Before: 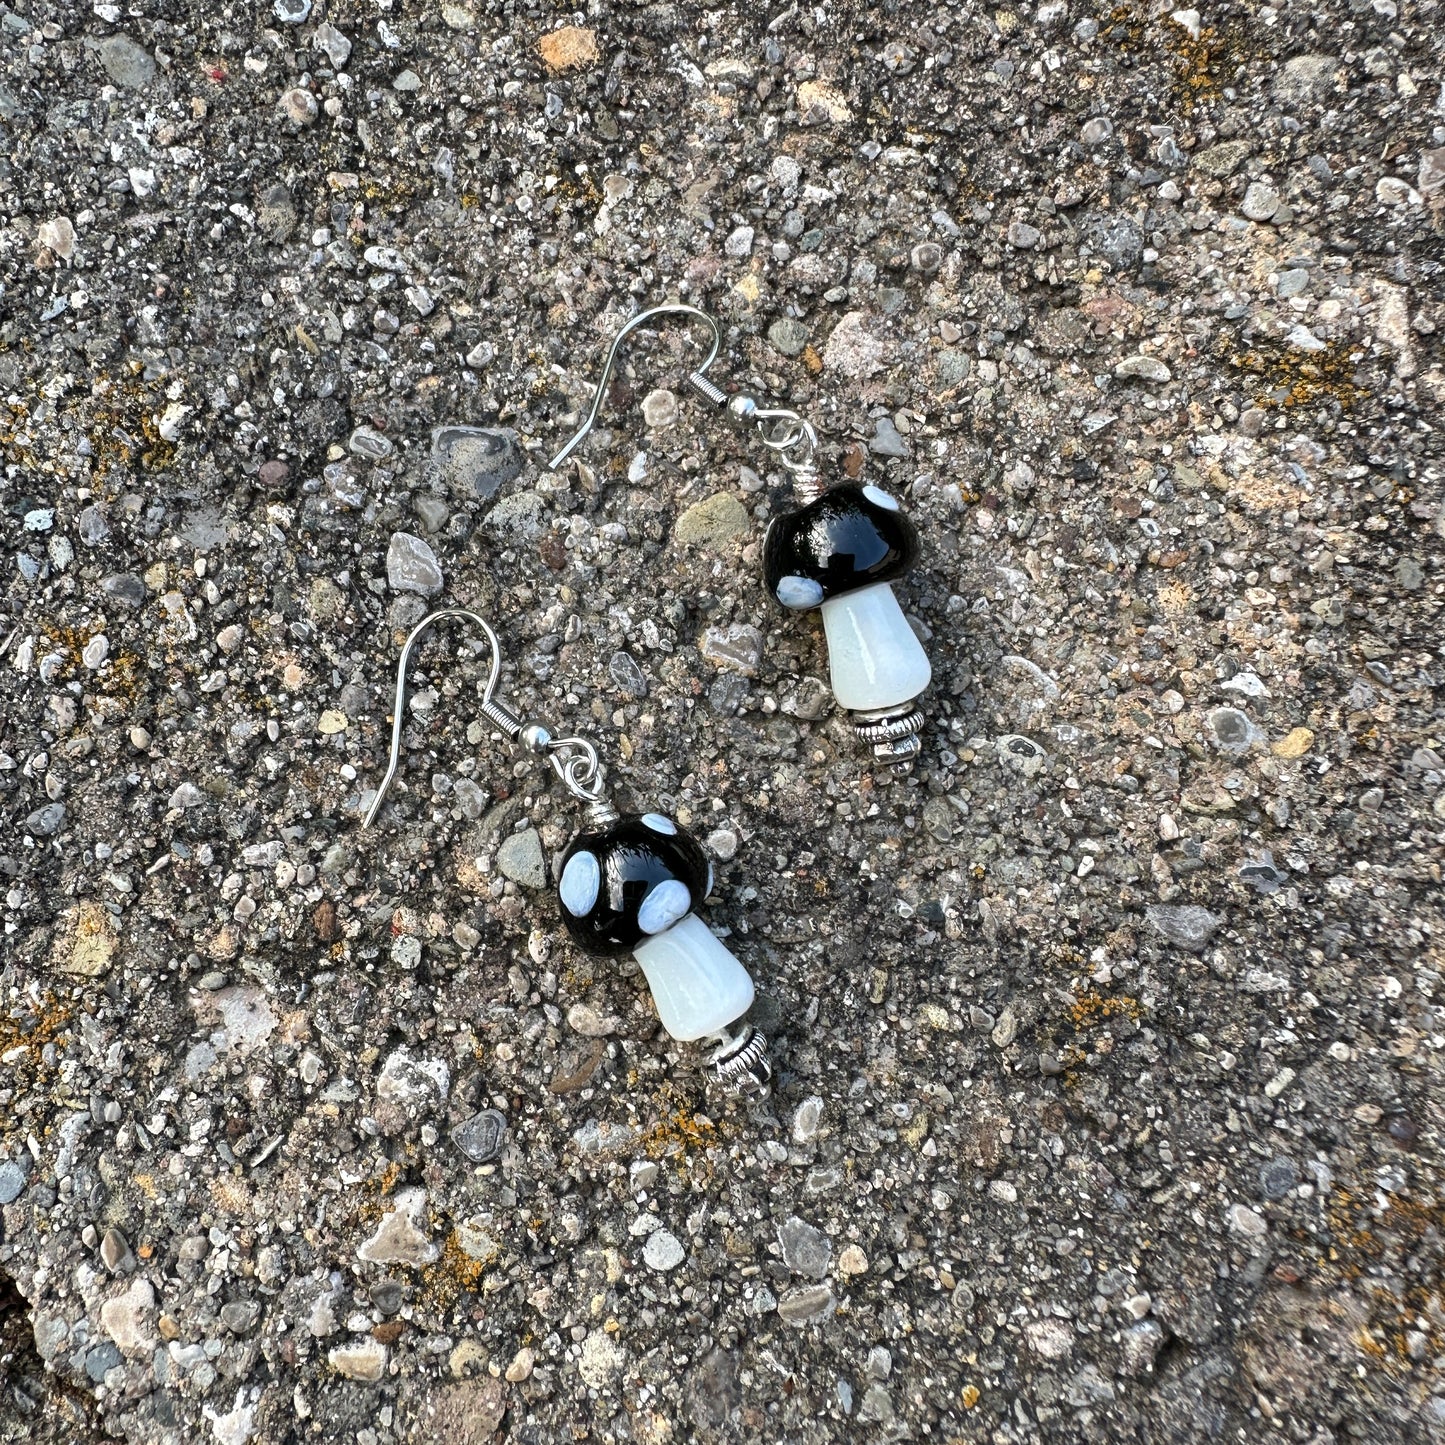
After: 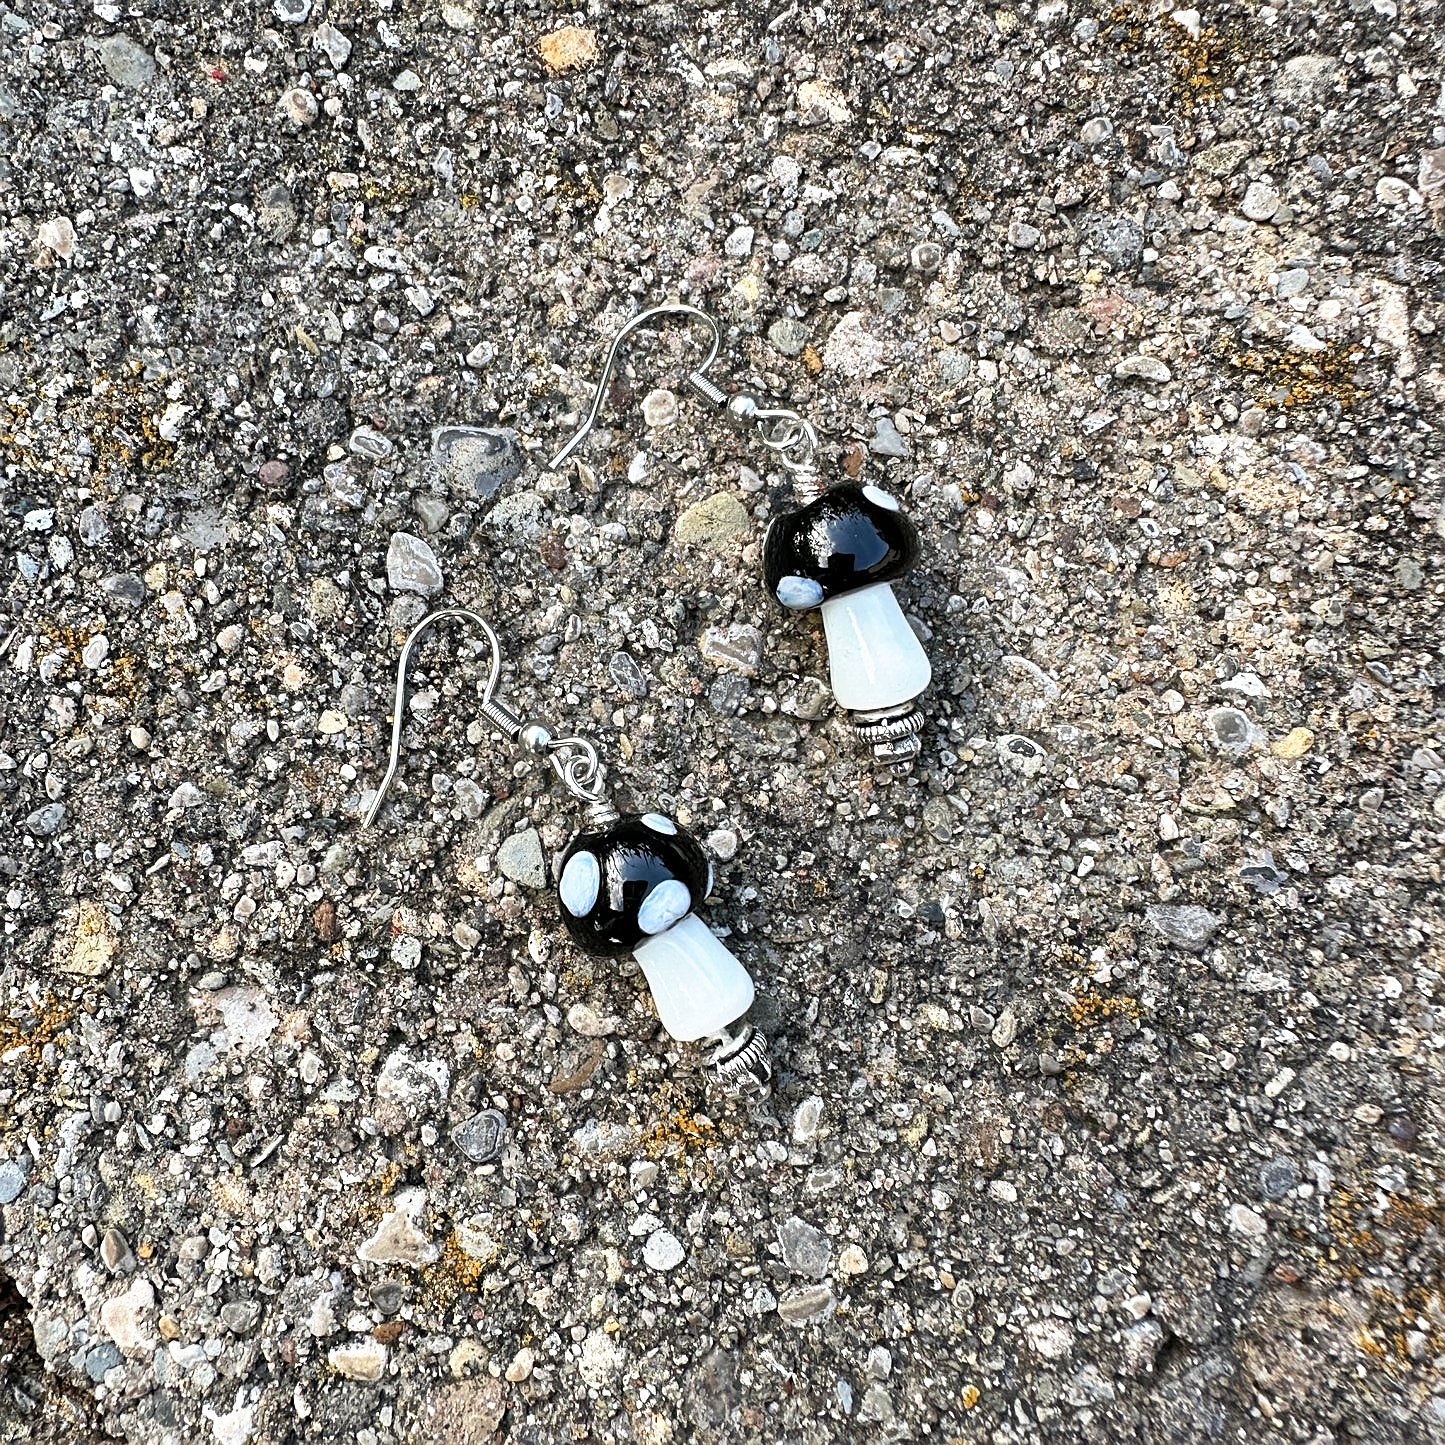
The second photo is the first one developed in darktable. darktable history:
base curve: curves: ch0 [(0, 0) (0.688, 0.865) (1, 1)], preserve colors none
sharpen: on, module defaults
